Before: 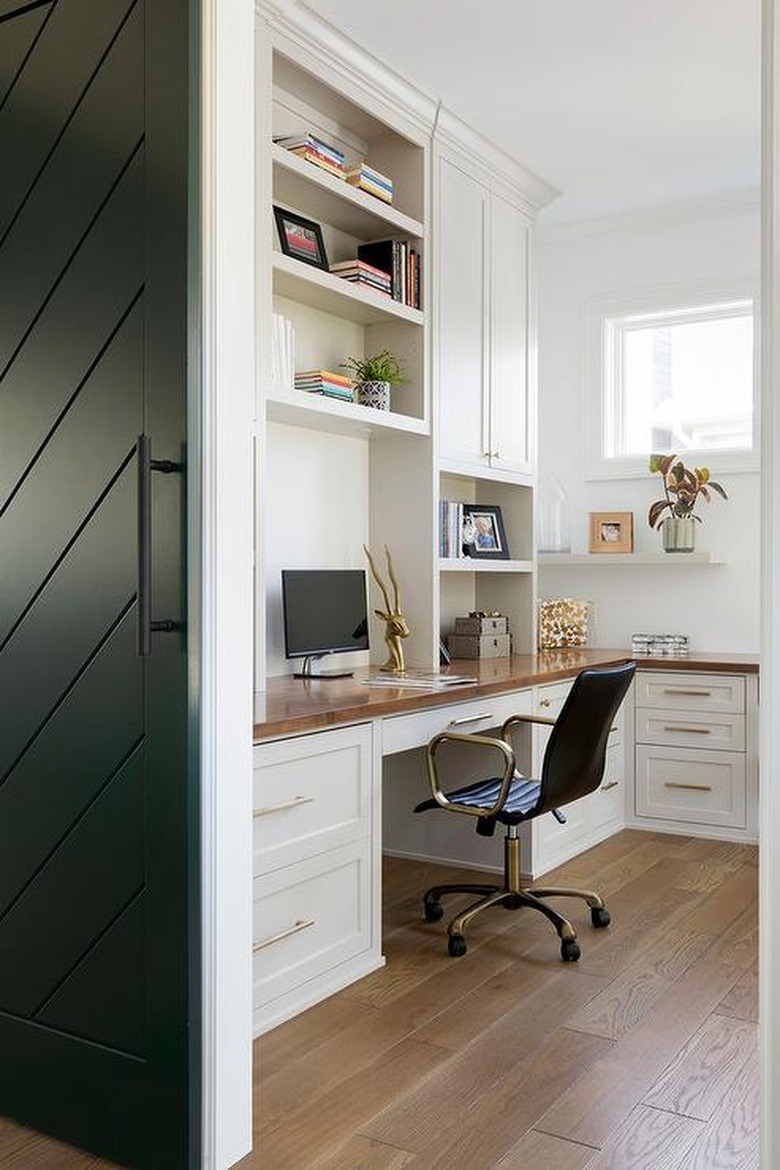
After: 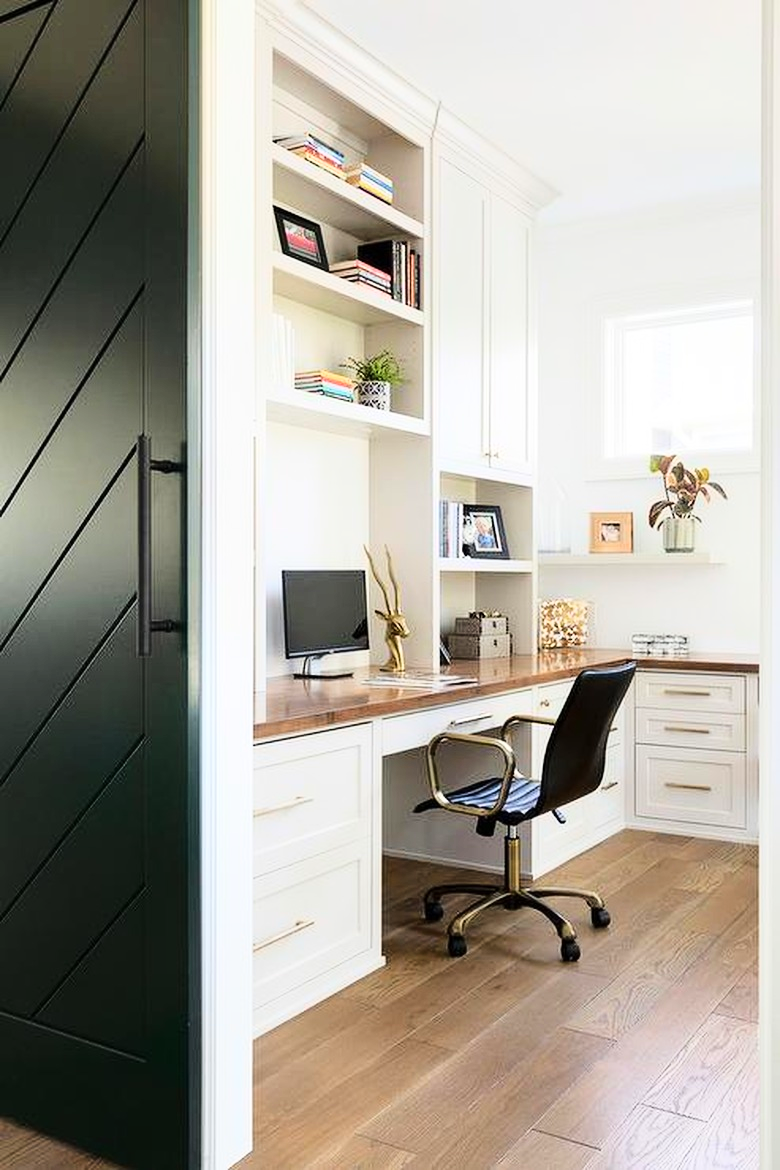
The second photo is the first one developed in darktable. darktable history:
tone equalizer: on, module defaults
base curve: curves: ch0 [(0, 0) (0.028, 0.03) (0.121, 0.232) (0.46, 0.748) (0.859, 0.968) (1, 1)]
